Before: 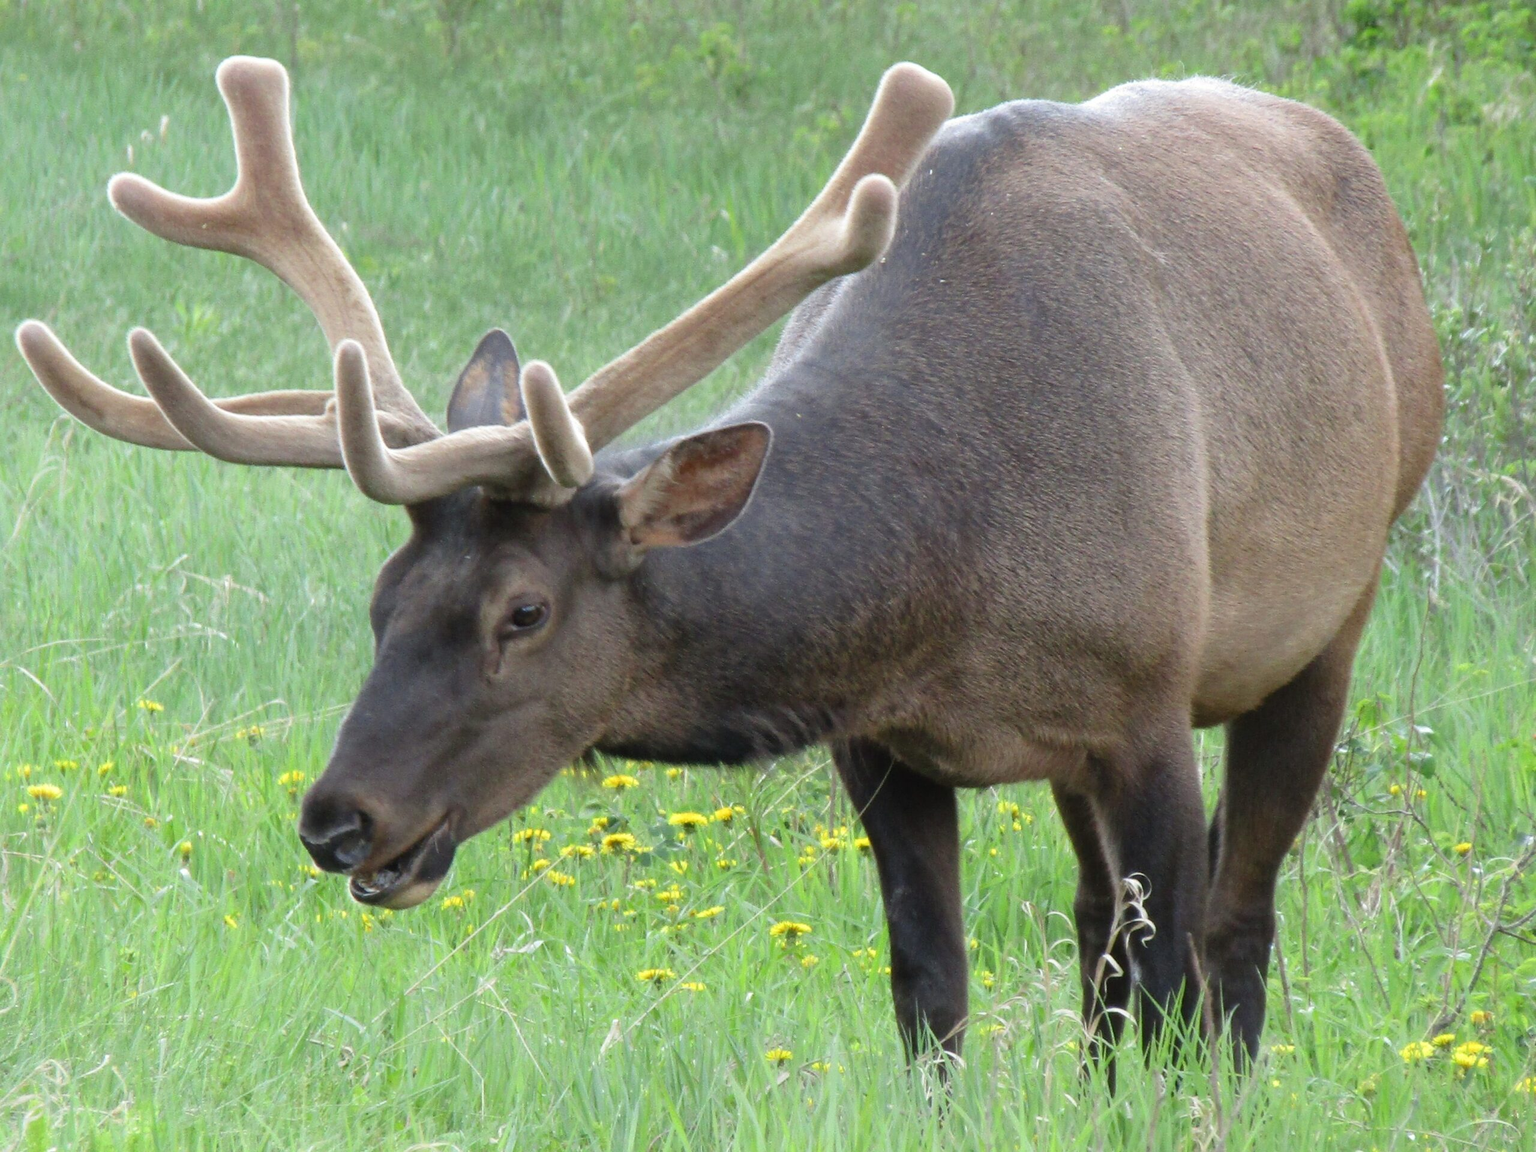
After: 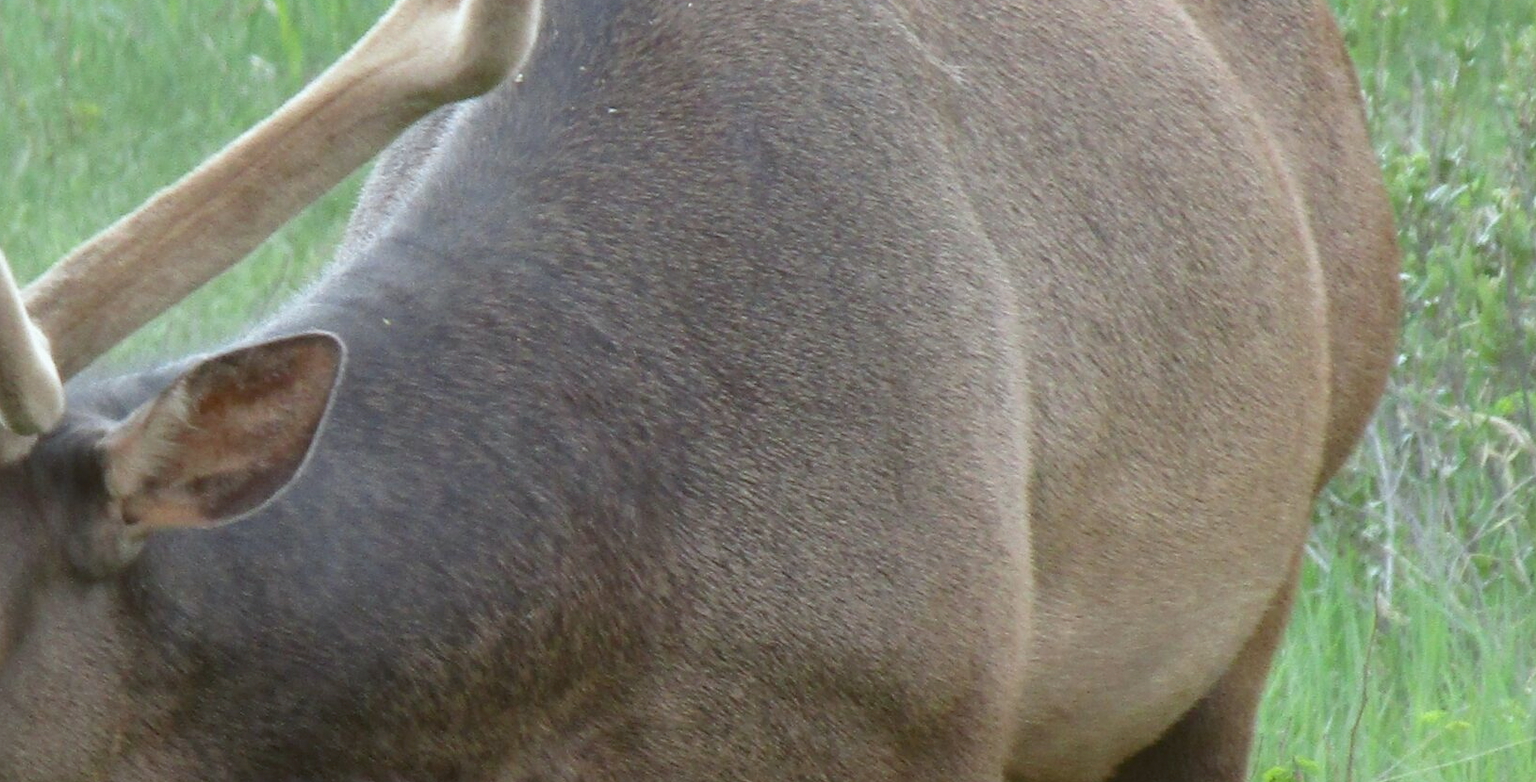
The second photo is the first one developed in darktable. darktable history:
color balance: lift [1.004, 1.002, 1.002, 0.998], gamma [1, 1.007, 1.002, 0.993], gain [1, 0.977, 1.013, 1.023], contrast -3.64%
crop: left 36.005%, top 18.293%, right 0.31%, bottom 38.444%
